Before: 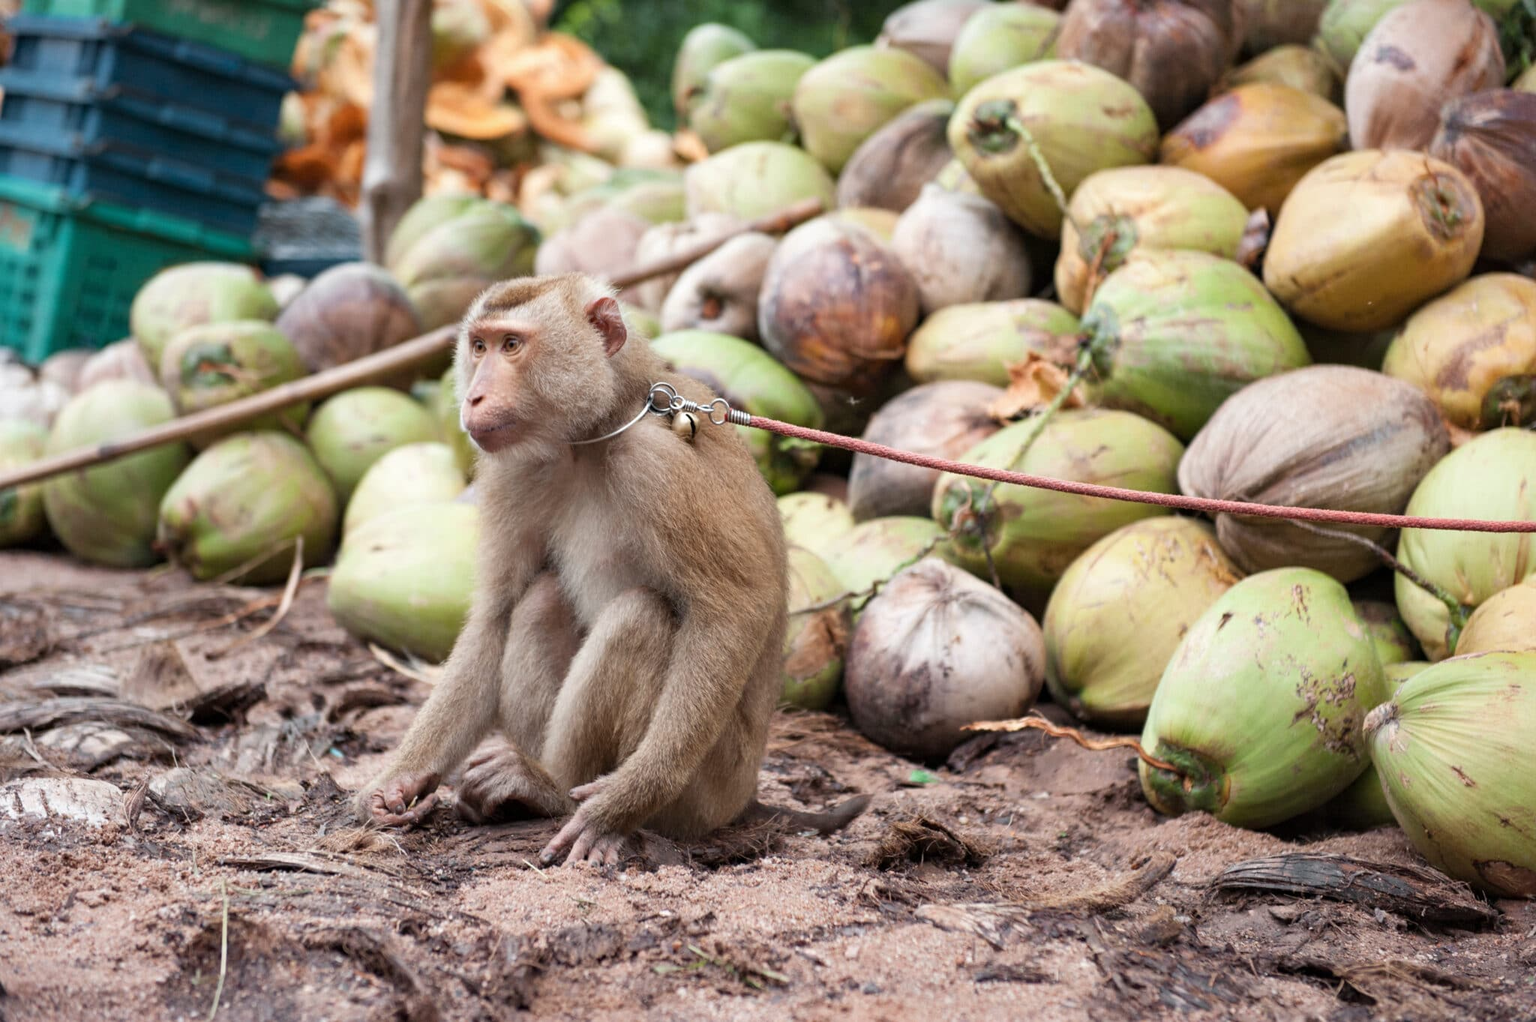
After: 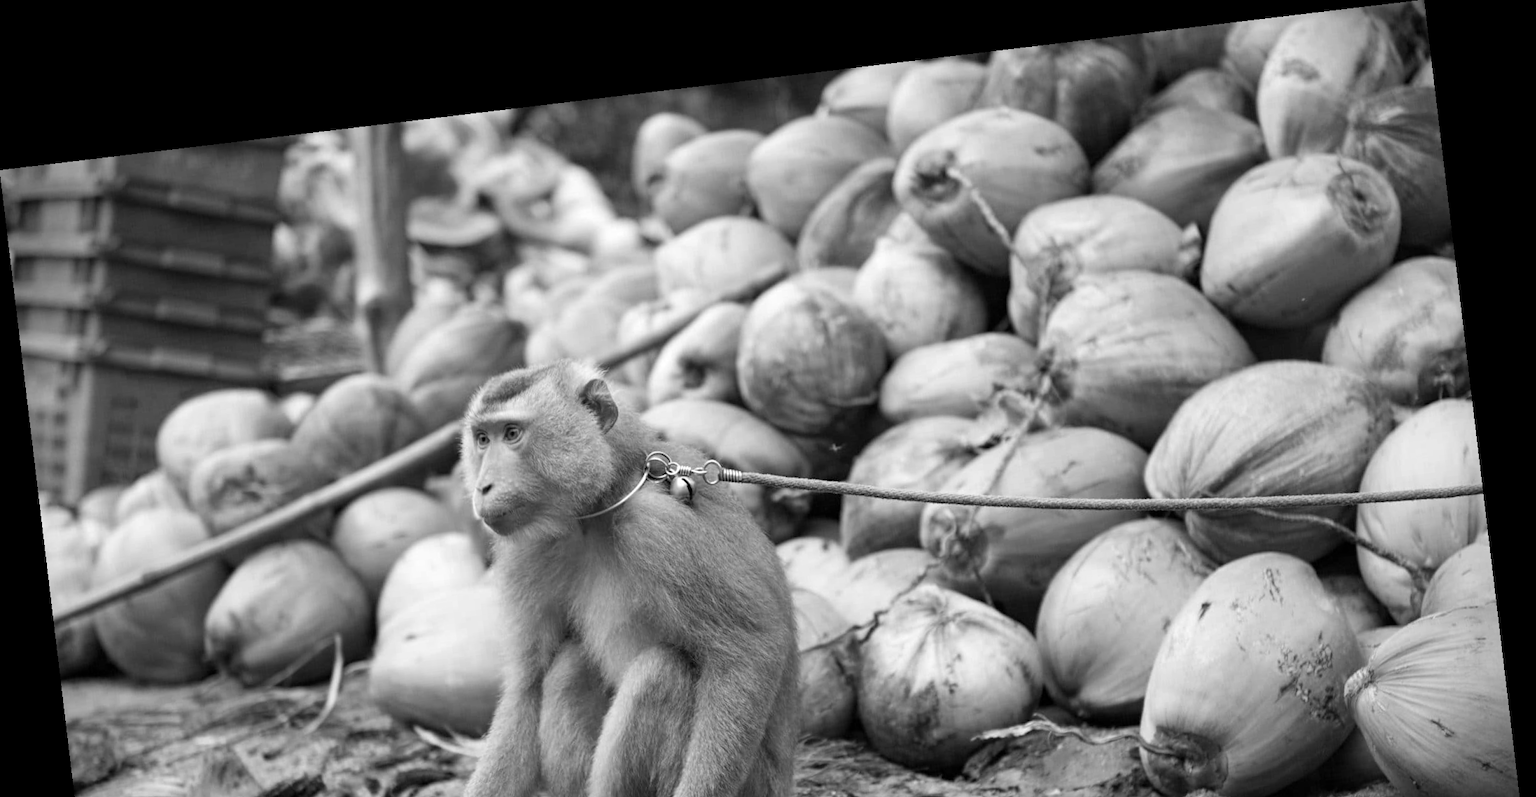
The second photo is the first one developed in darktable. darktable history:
color calibration: output gray [0.25, 0.35, 0.4, 0], x 0.383, y 0.372, temperature 3905.17 K
rotate and perspective: rotation -6.83°, automatic cropping off
vignetting: fall-off start 88.03%, fall-off radius 24.9%
crop: bottom 28.576%
